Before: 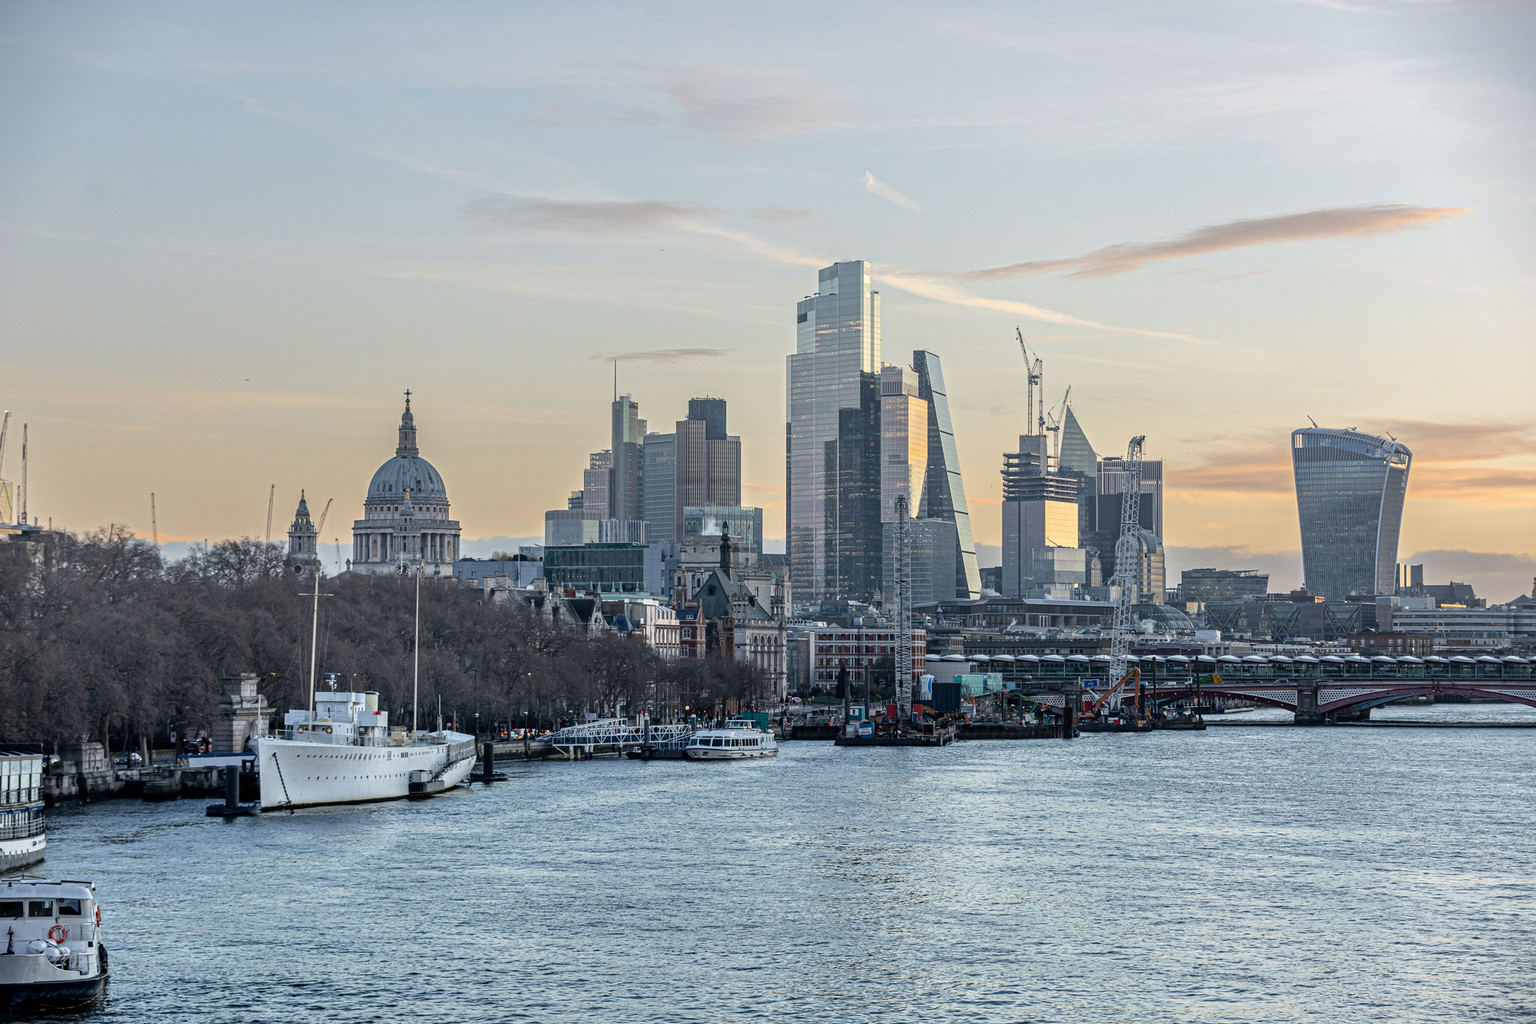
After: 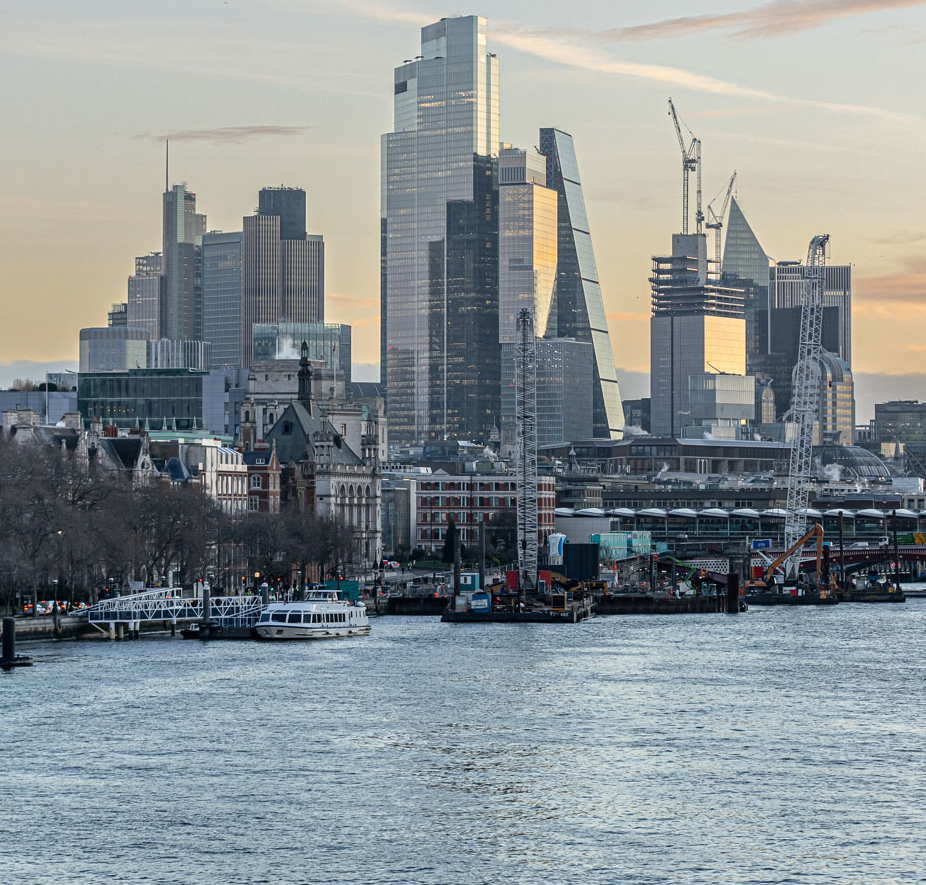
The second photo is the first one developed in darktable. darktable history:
crop: left 31.389%, top 24.287%, right 20.353%, bottom 6.555%
